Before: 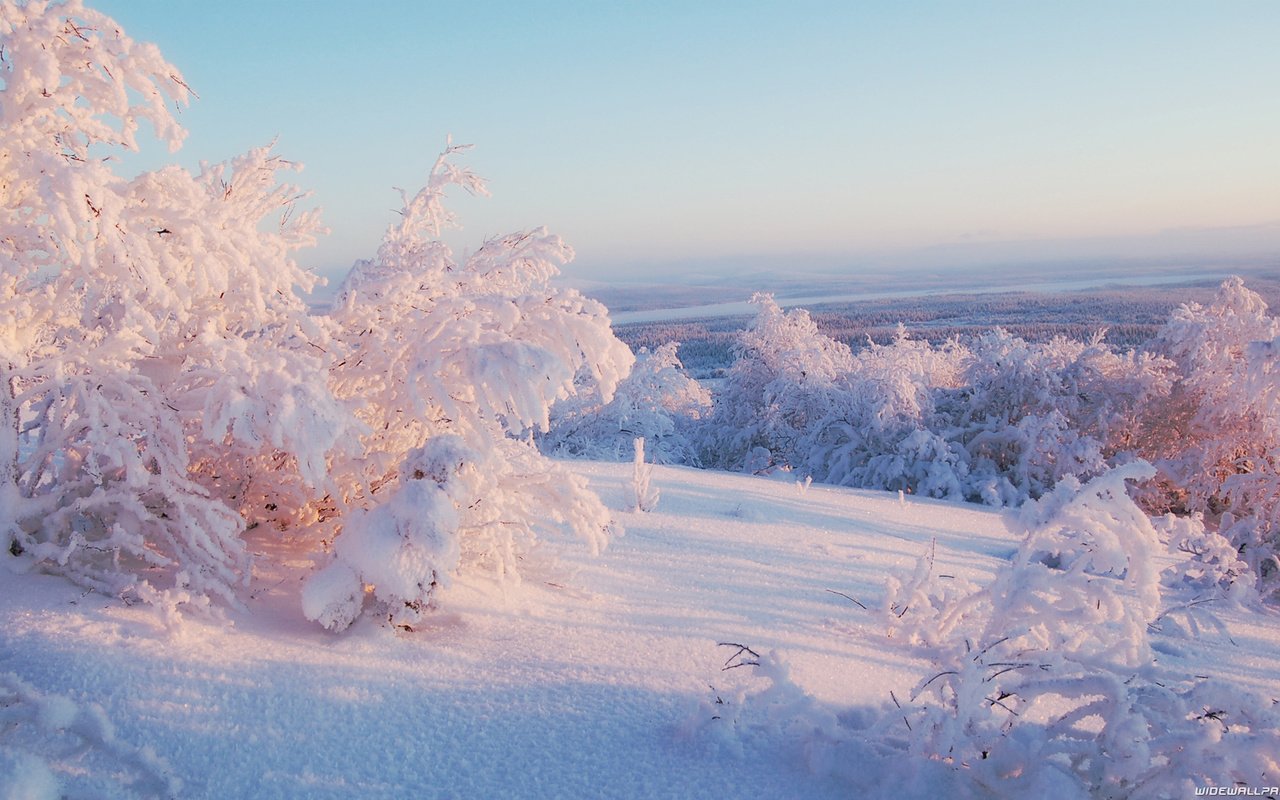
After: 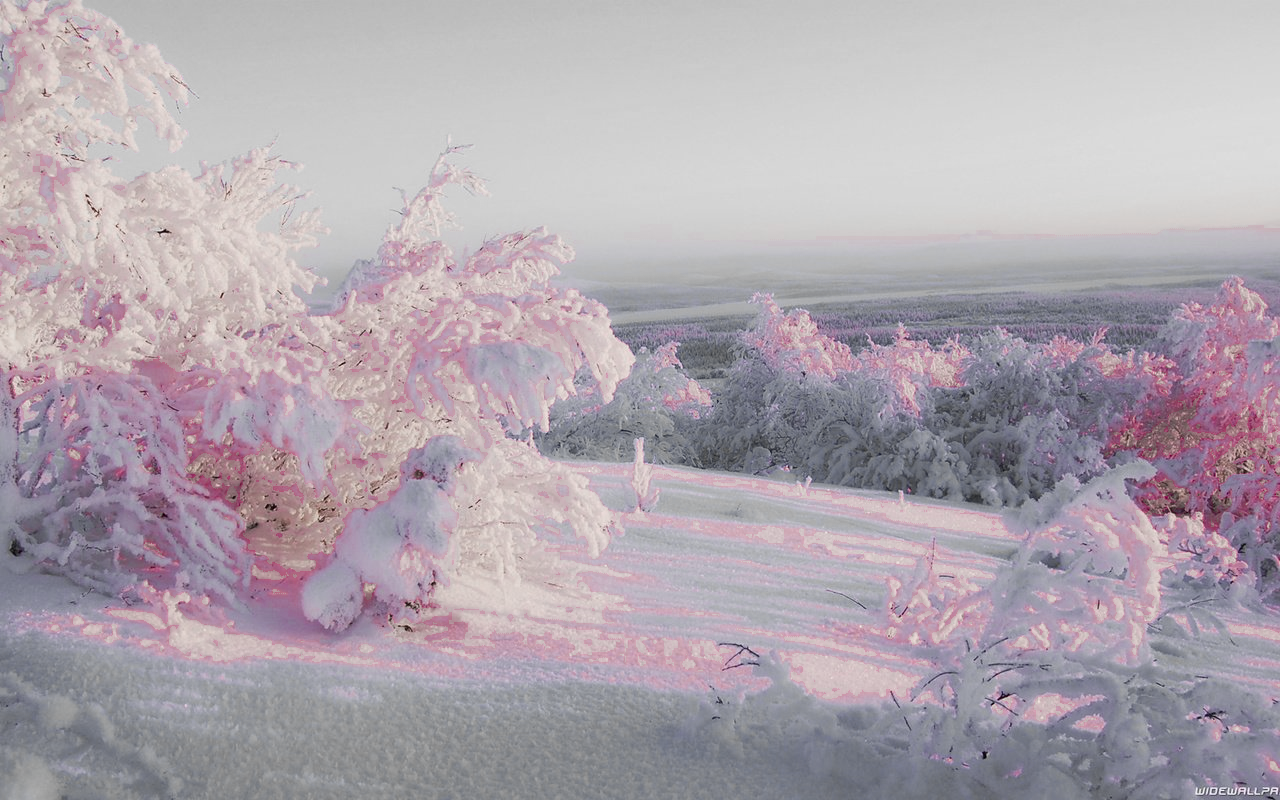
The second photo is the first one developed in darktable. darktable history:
color zones: curves: ch0 [(0, 0.278) (0.143, 0.5) (0.286, 0.5) (0.429, 0.5) (0.571, 0.5) (0.714, 0.5) (0.857, 0.5) (1, 0.5)]; ch1 [(0, 1) (0.143, 0.165) (0.286, 0) (0.429, 0) (0.571, 0) (0.714, 0) (0.857, 0.5) (1, 0.5)]; ch2 [(0, 0.508) (0.143, 0.5) (0.286, 0.5) (0.429, 0.5) (0.571, 0.5) (0.714, 0.5) (0.857, 0.5) (1, 0.5)]
